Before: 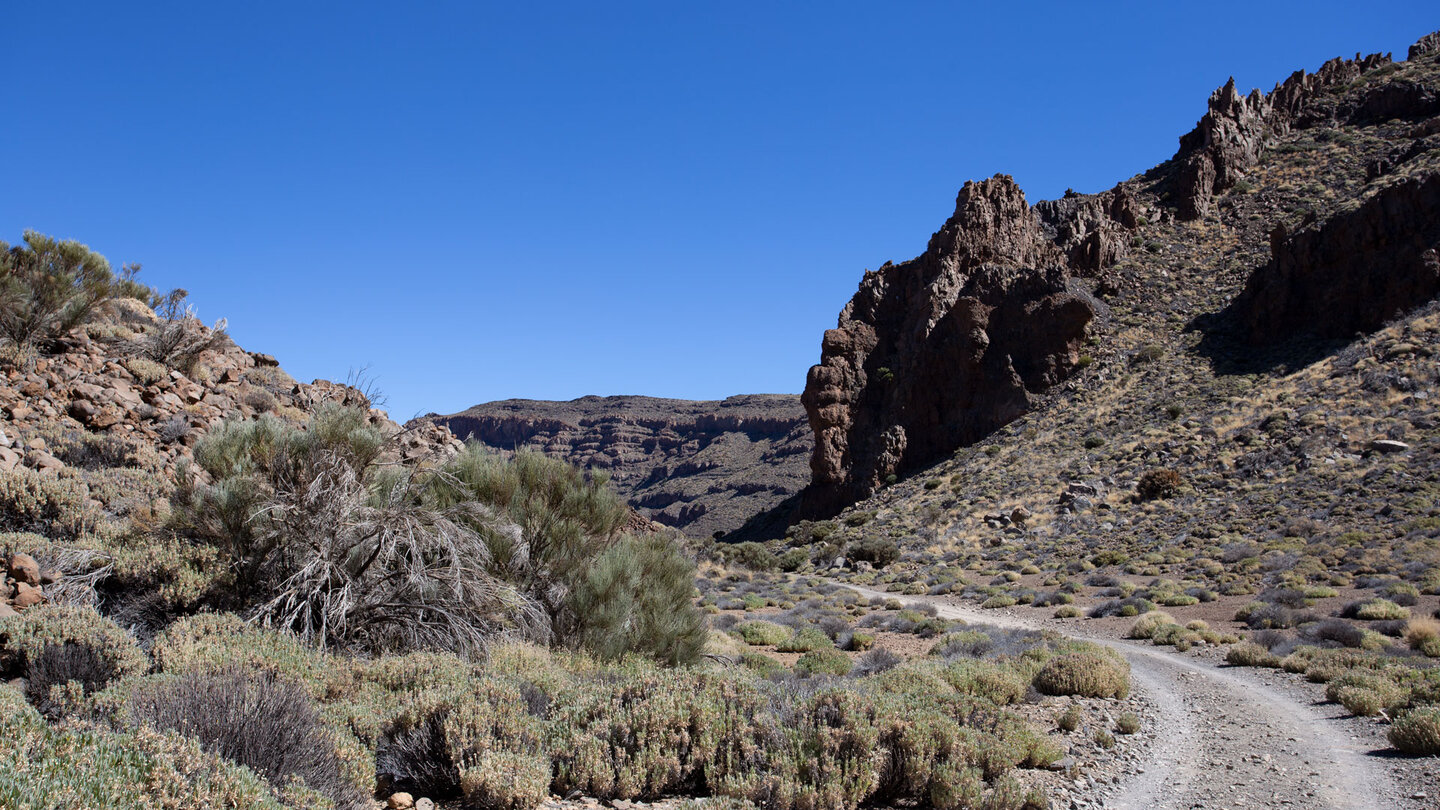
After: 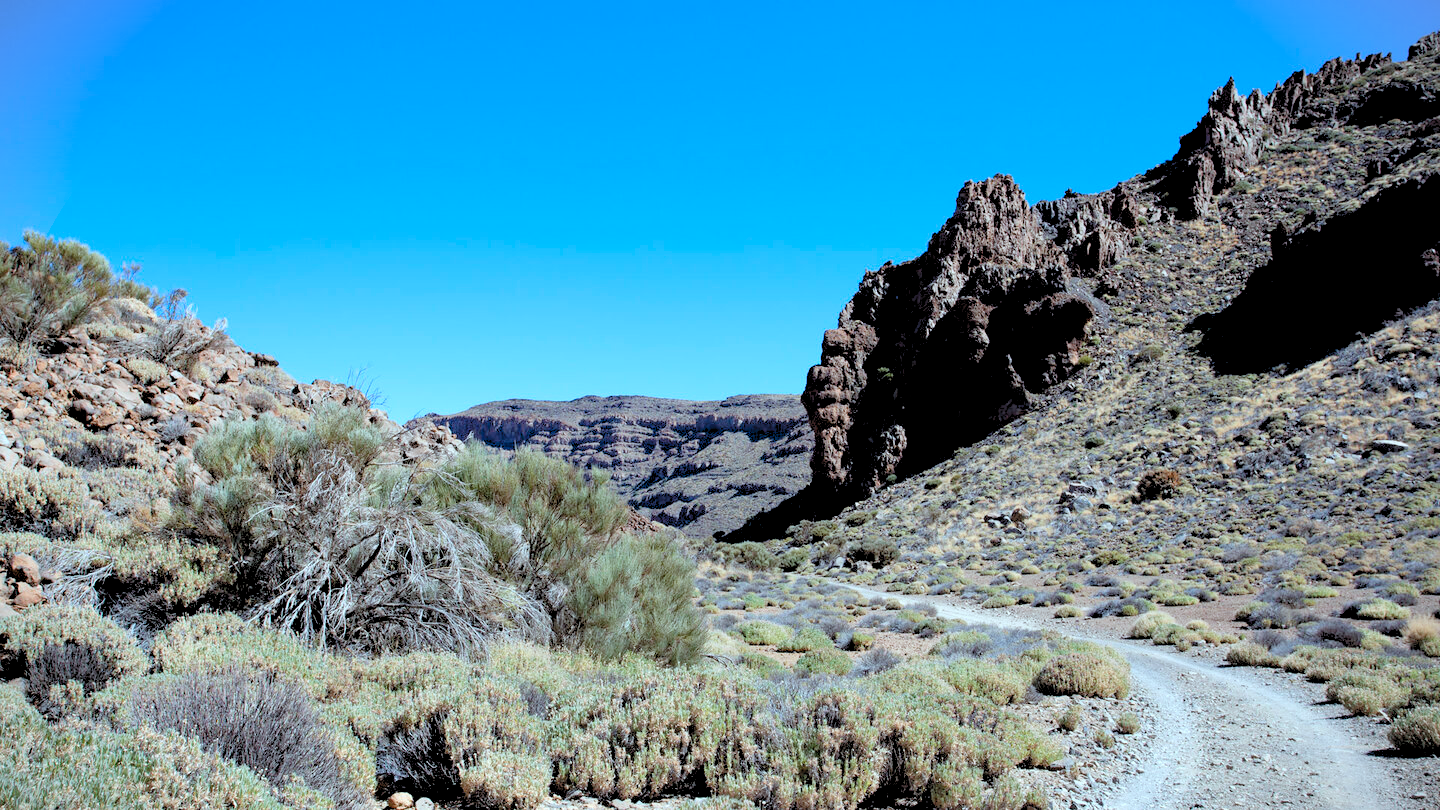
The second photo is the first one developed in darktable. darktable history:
levels: levels [0.072, 0.414, 0.976]
exposure: black level correction 0.001, exposure 0.144 EV, compensate highlight preservation false
color correction: highlights a* -10.28, highlights b* -10.52
vignetting: fall-off start 99.64%, width/height ratio 1.308, unbound false
